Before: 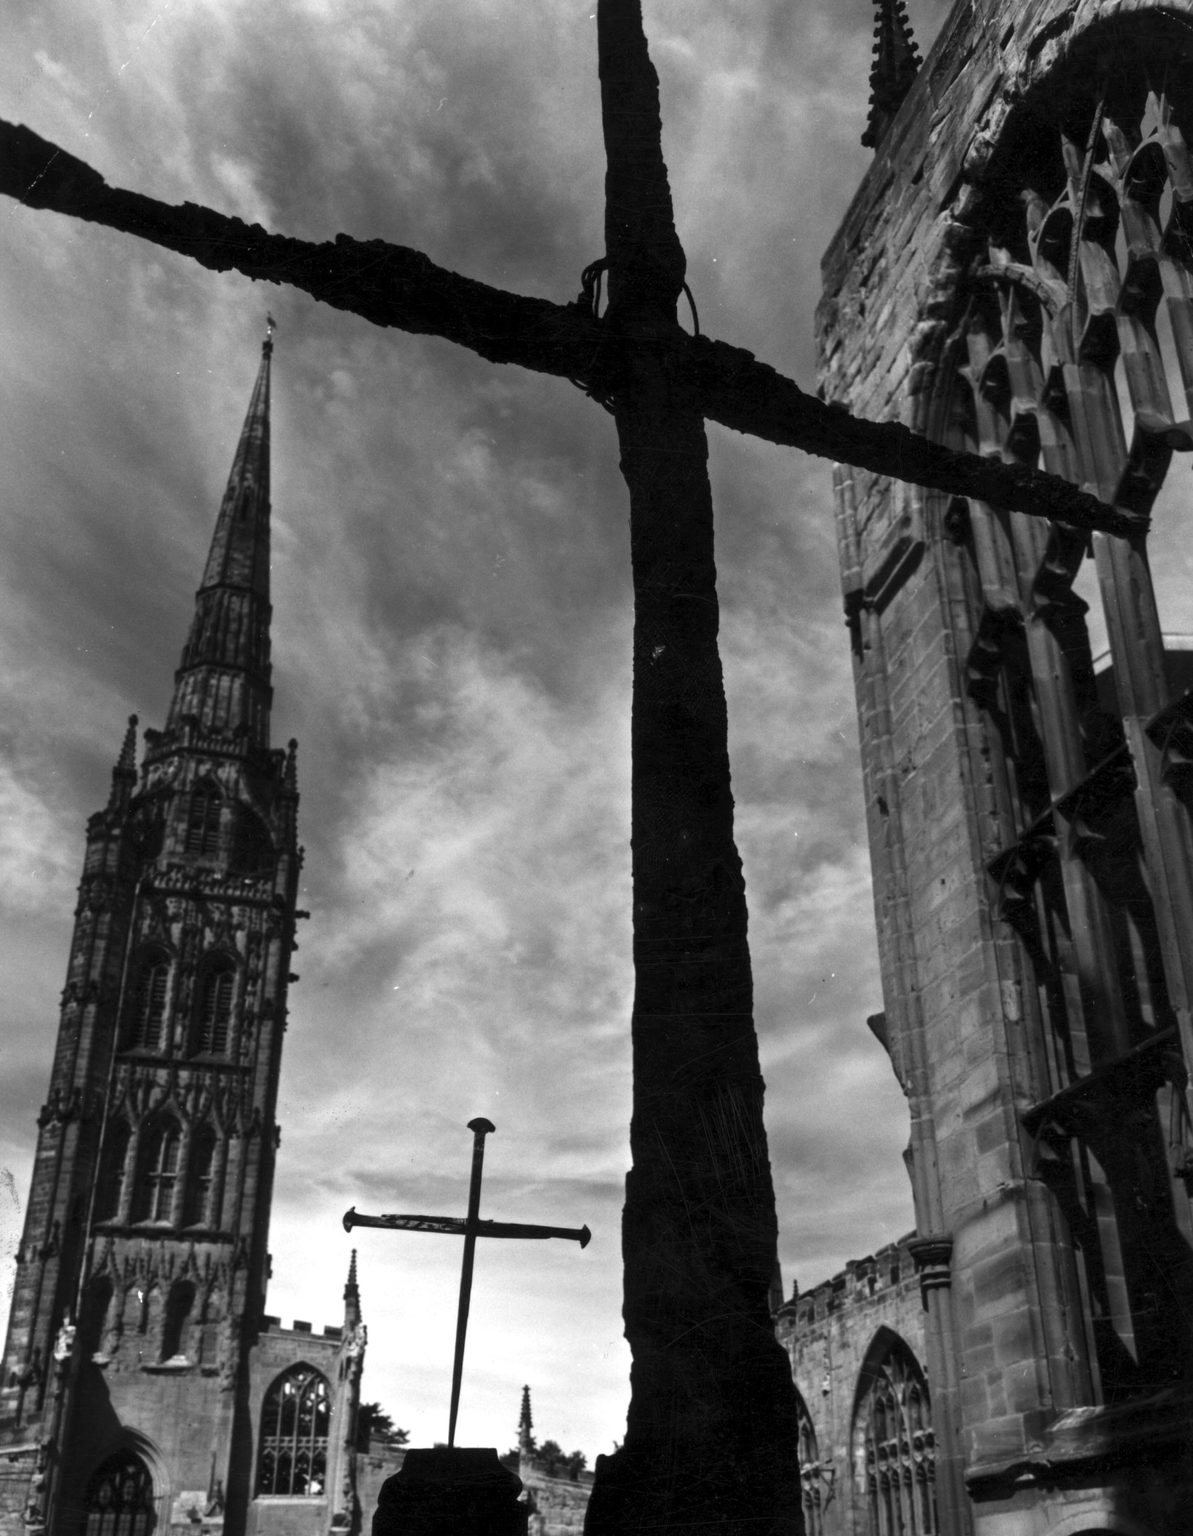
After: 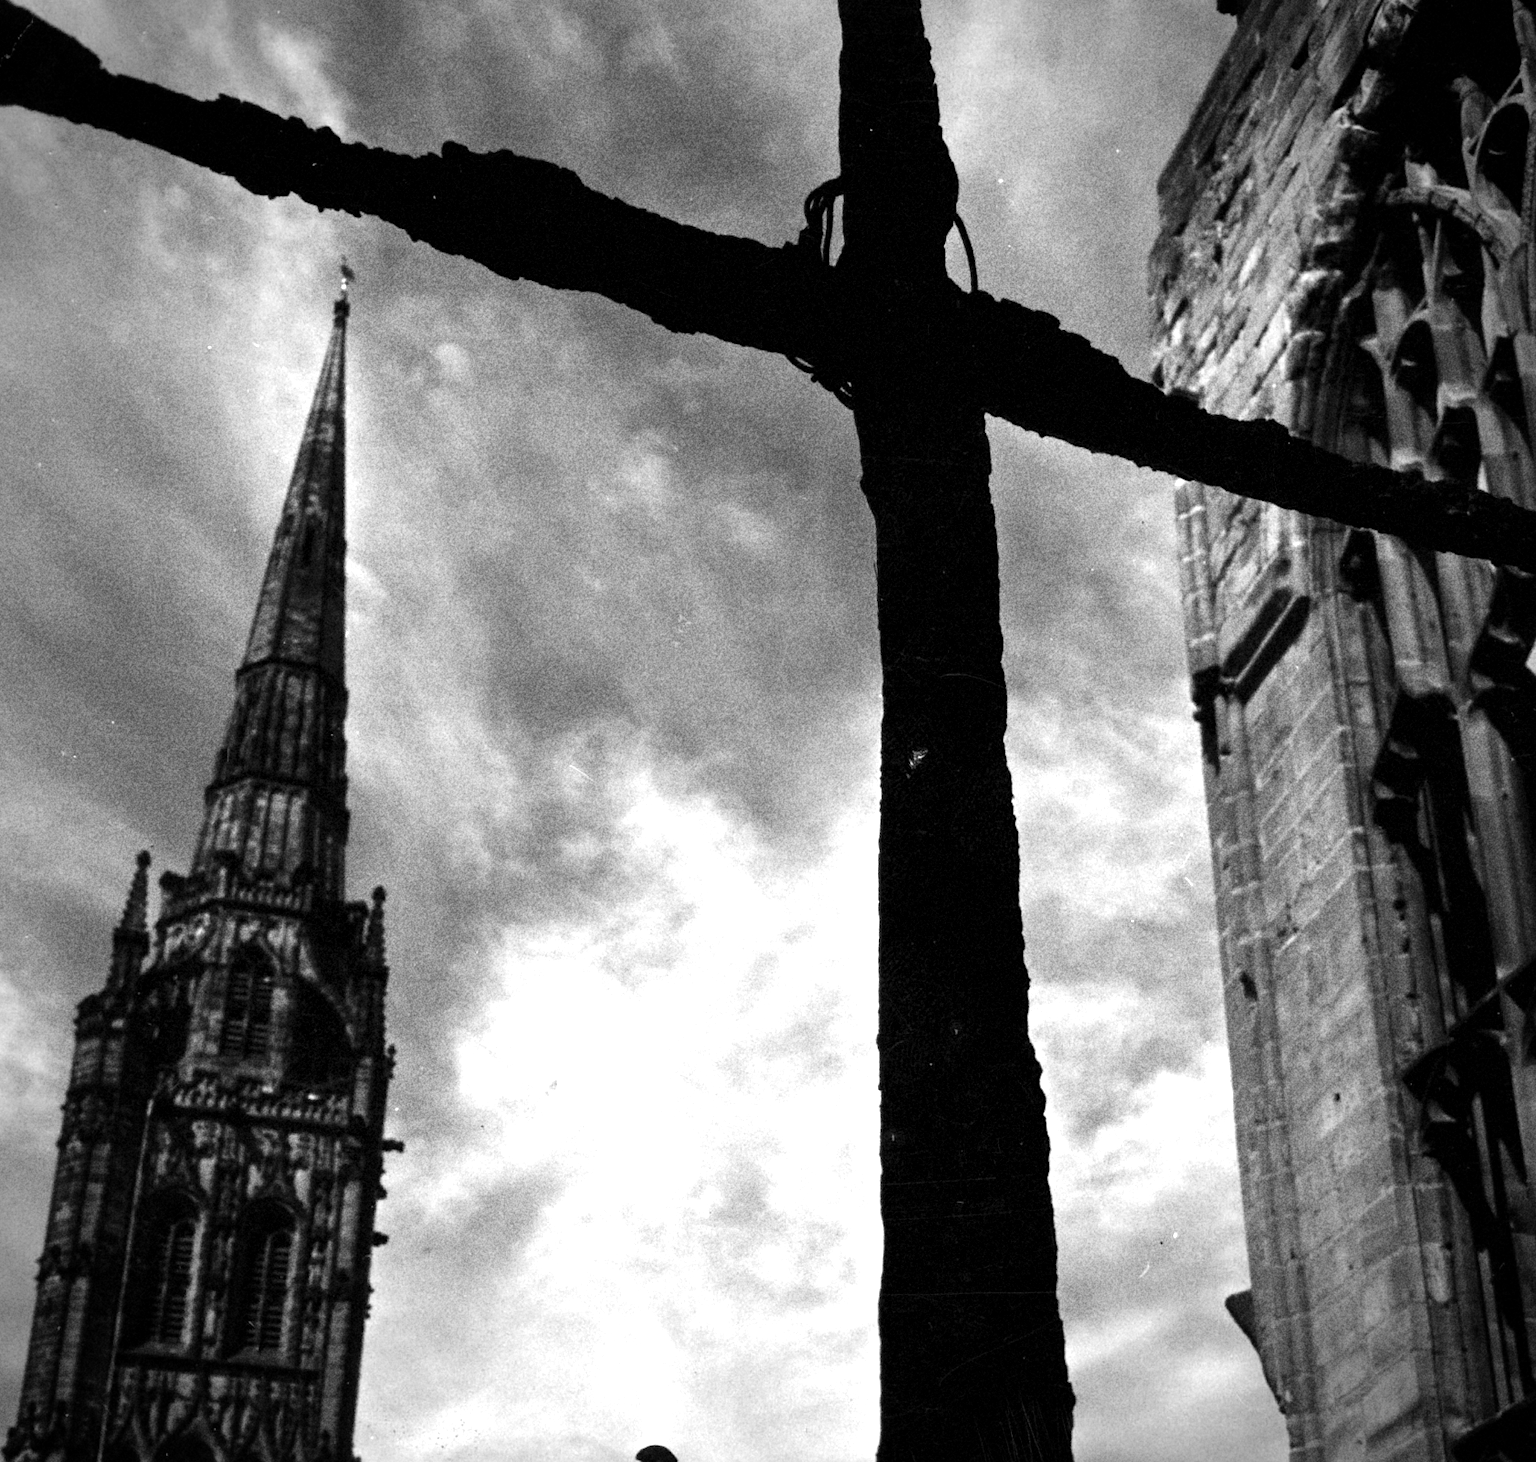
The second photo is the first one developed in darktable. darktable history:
crop: left 3.015%, top 8.969%, right 9.647%, bottom 26.457%
grain: coarseness 14.49 ISO, strength 48.04%, mid-tones bias 35%
sharpen: amount 0.2
levels: levels [0.012, 0.367, 0.697]
vignetting: fall-off start 75%, brightness -0.692, width/height ratio 1.084
